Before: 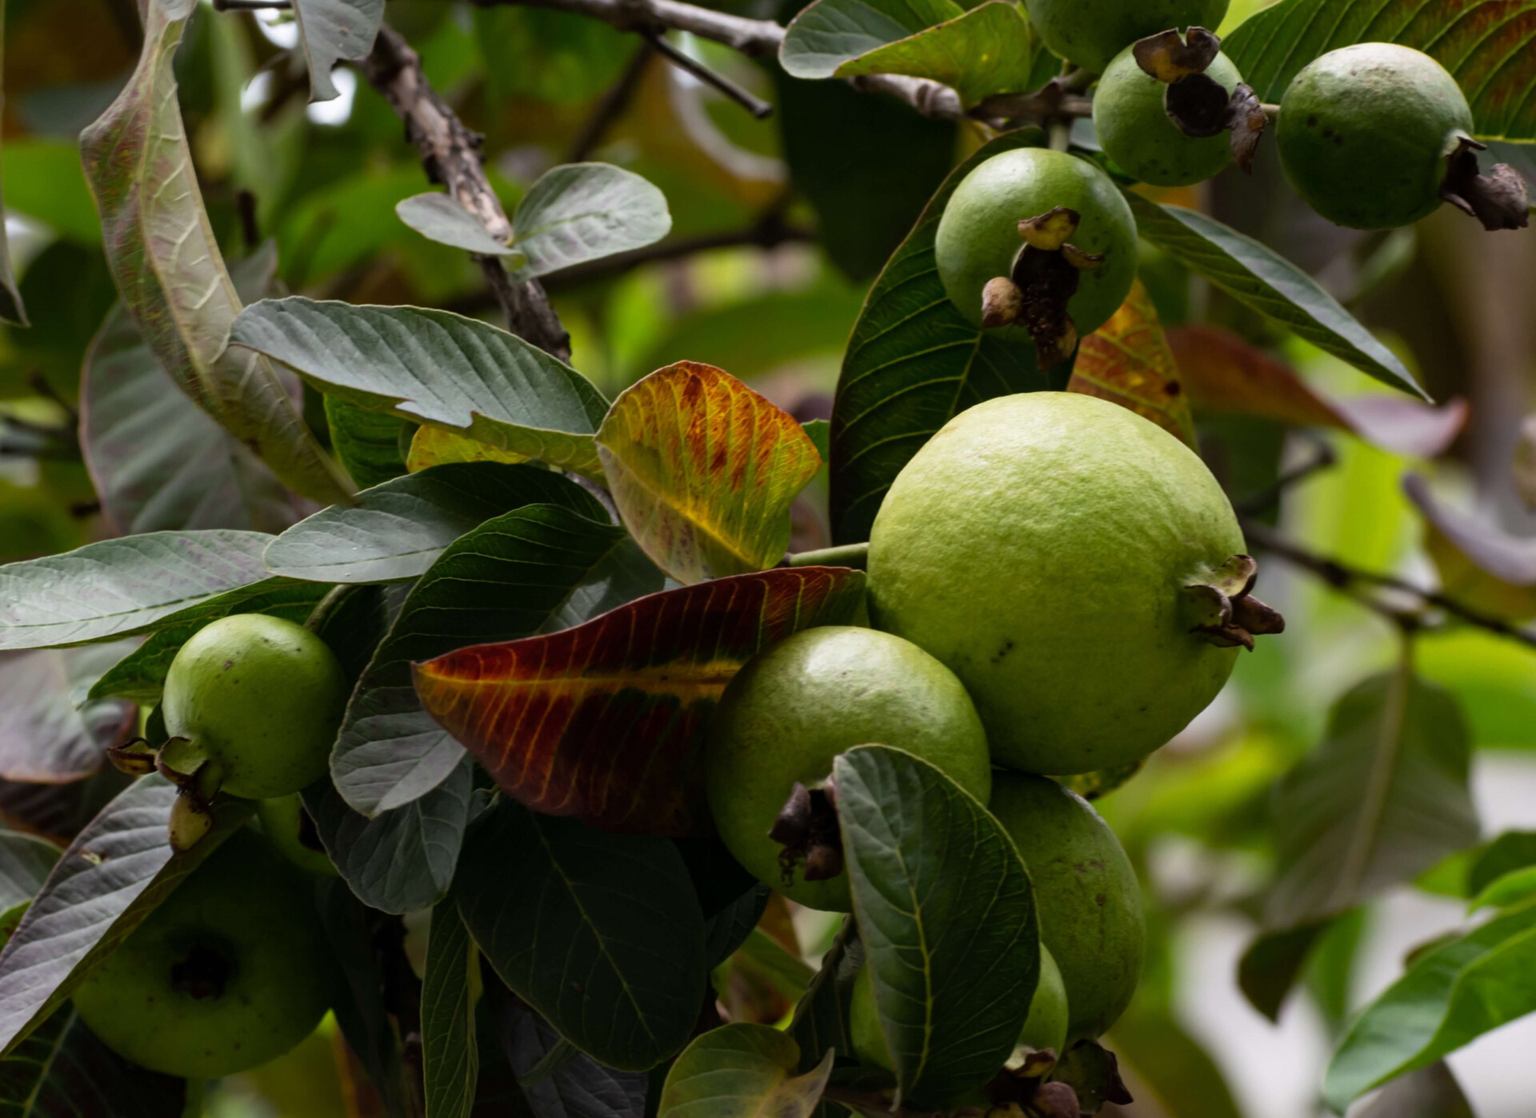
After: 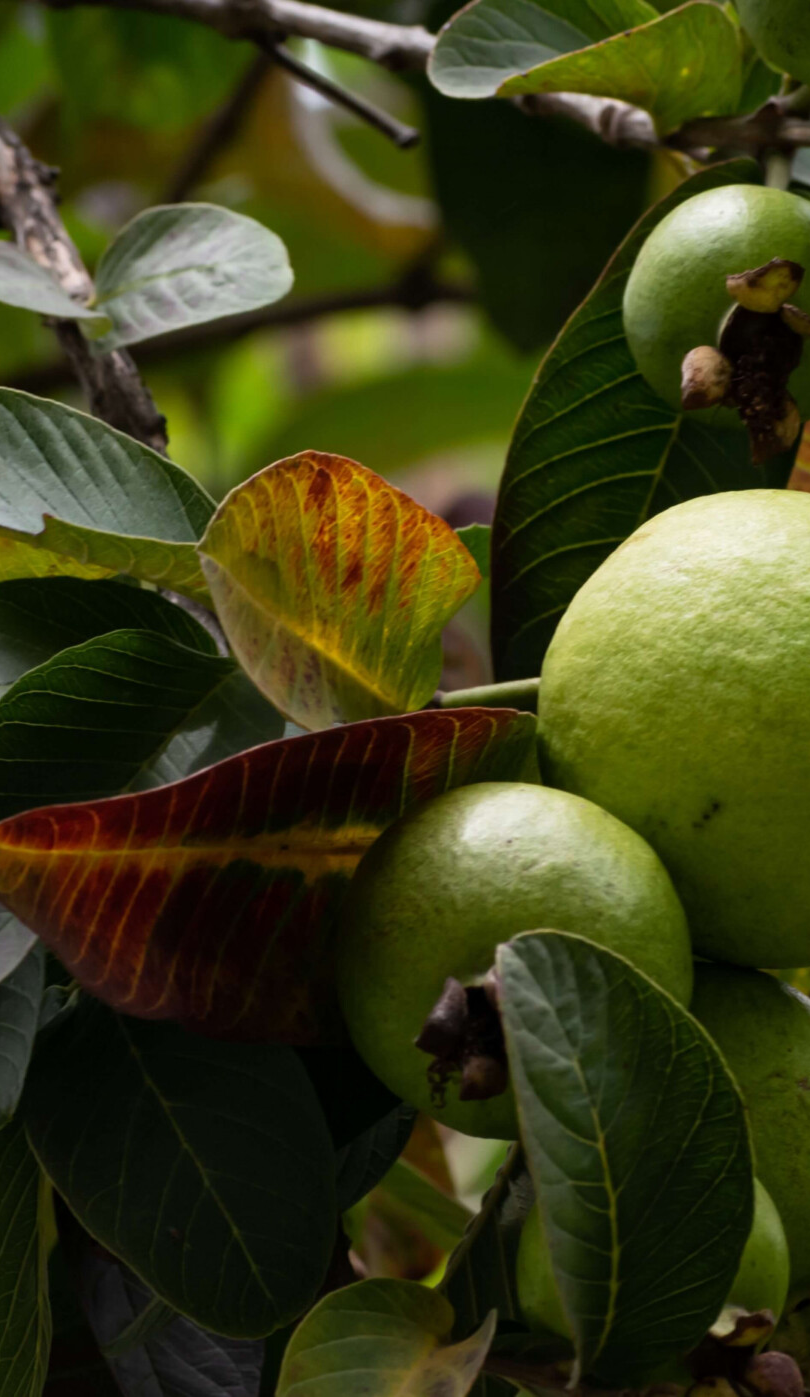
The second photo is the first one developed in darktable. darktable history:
crop: left 28.453%, right 29.348%
